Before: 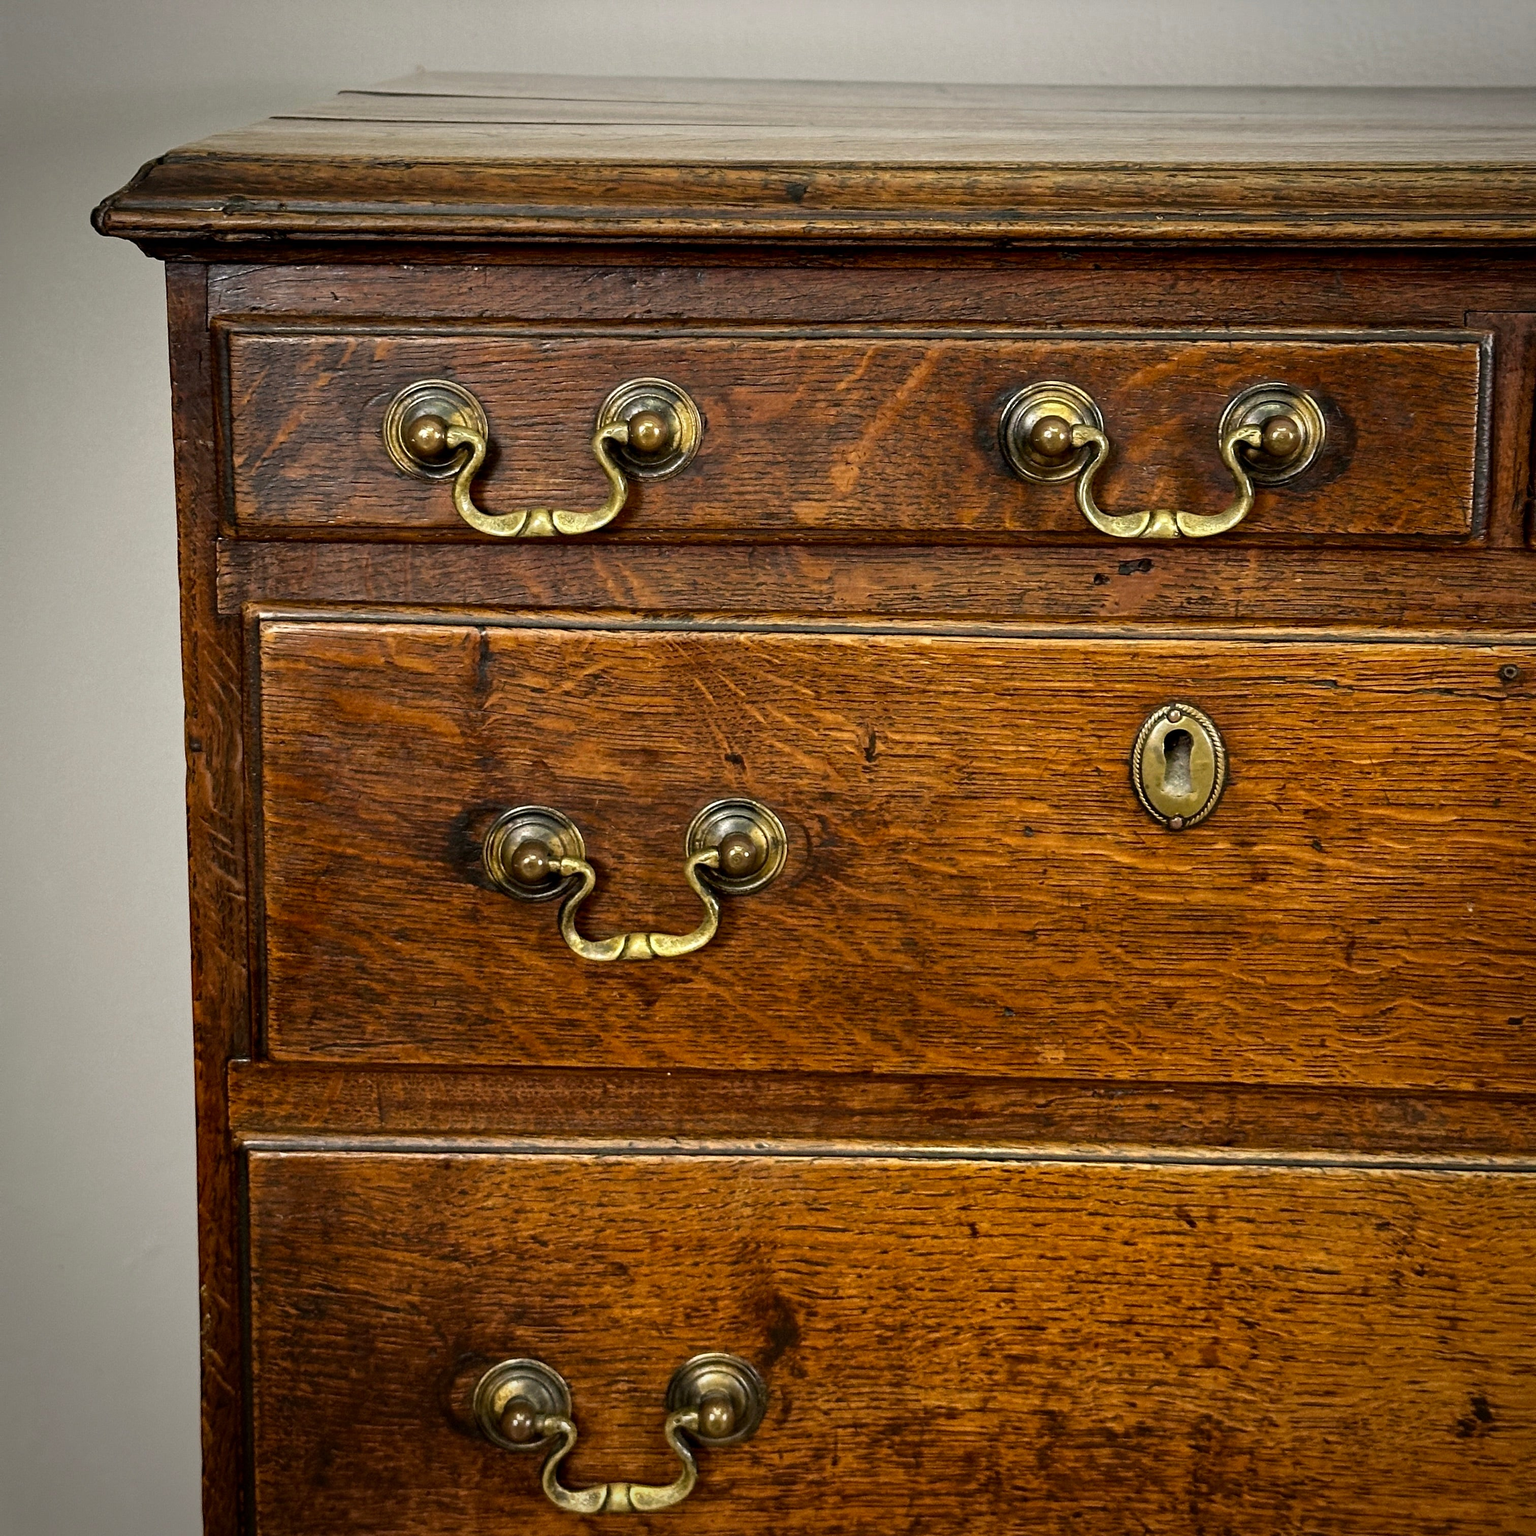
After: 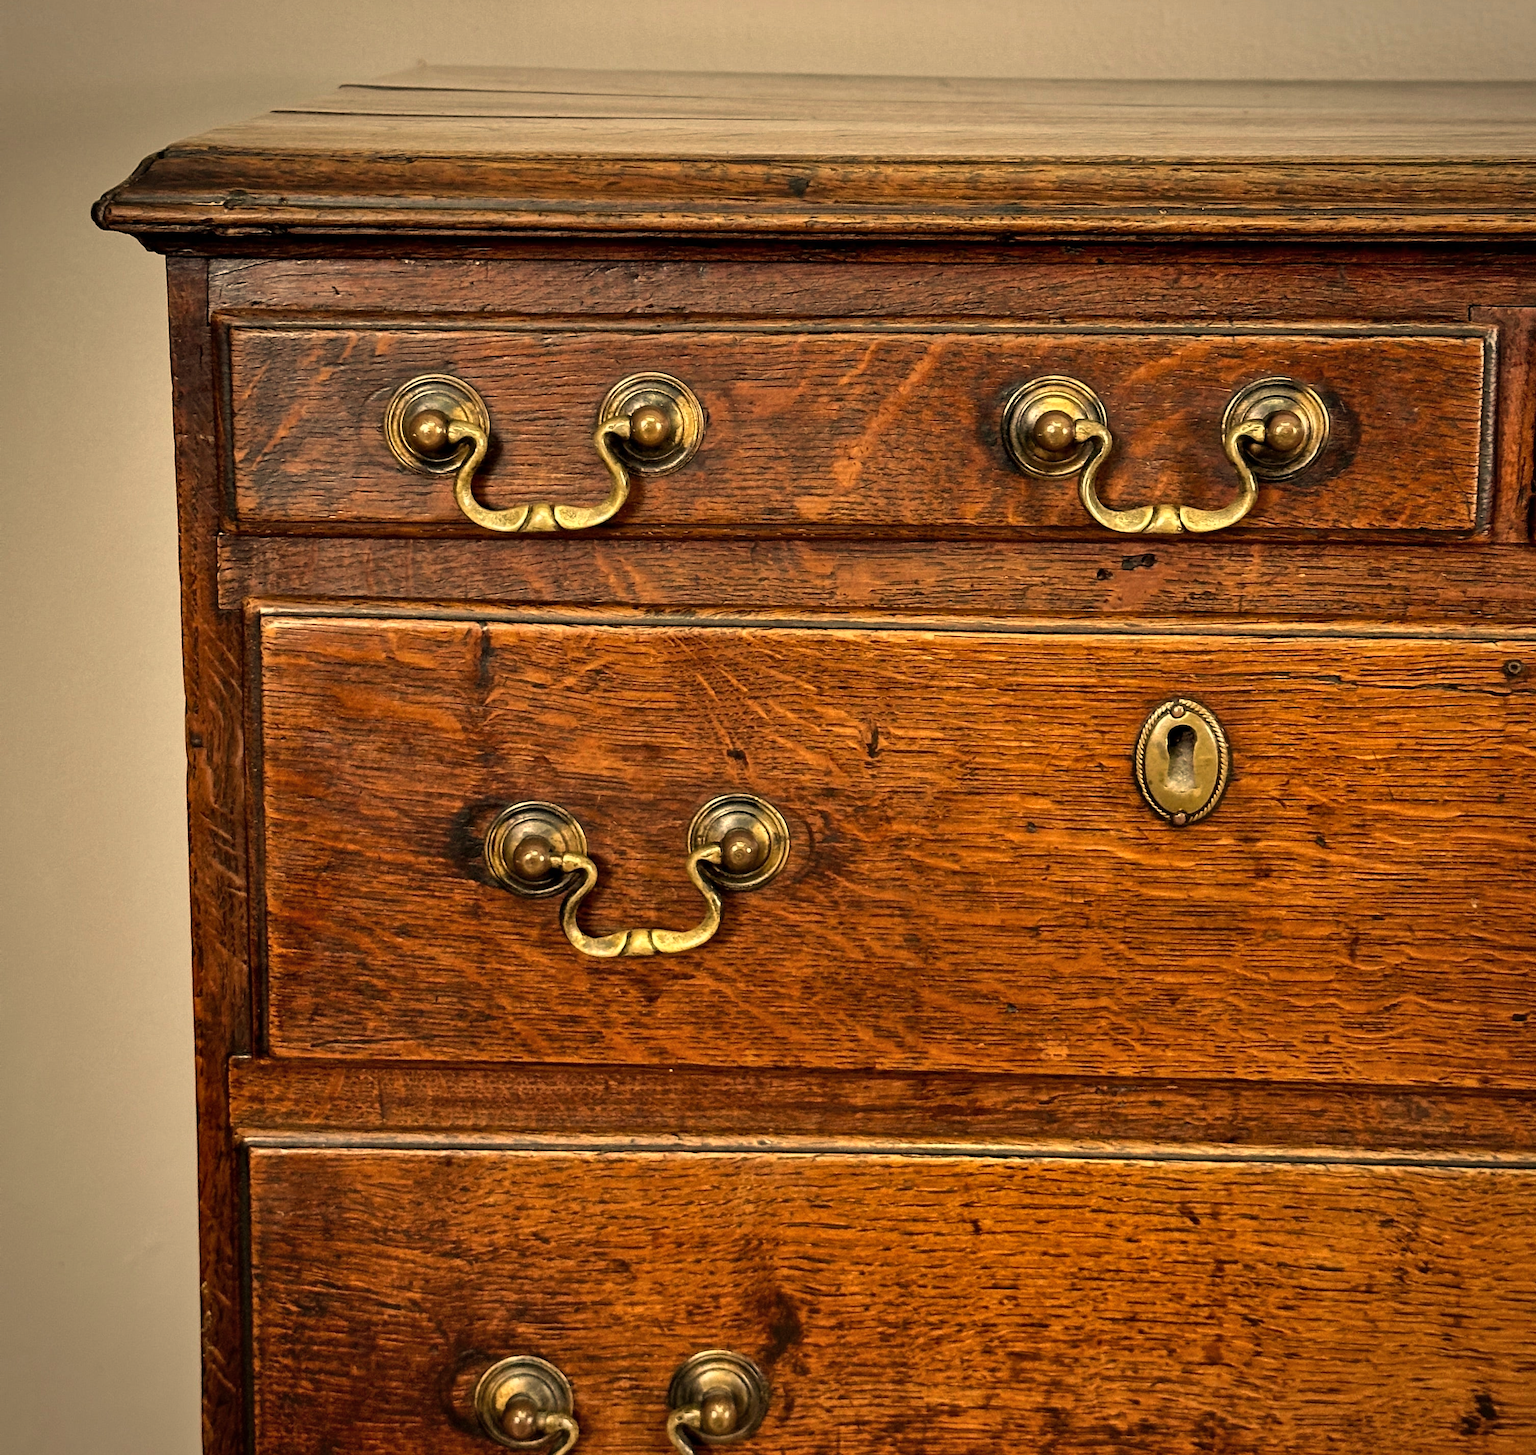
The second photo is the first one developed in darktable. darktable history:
white balance: red 1.138, green 0.996, blue 0.812
crop: top 0.448%, right 0.264%, bottom 5.045%
shadows and highlights: soften with gaussian
